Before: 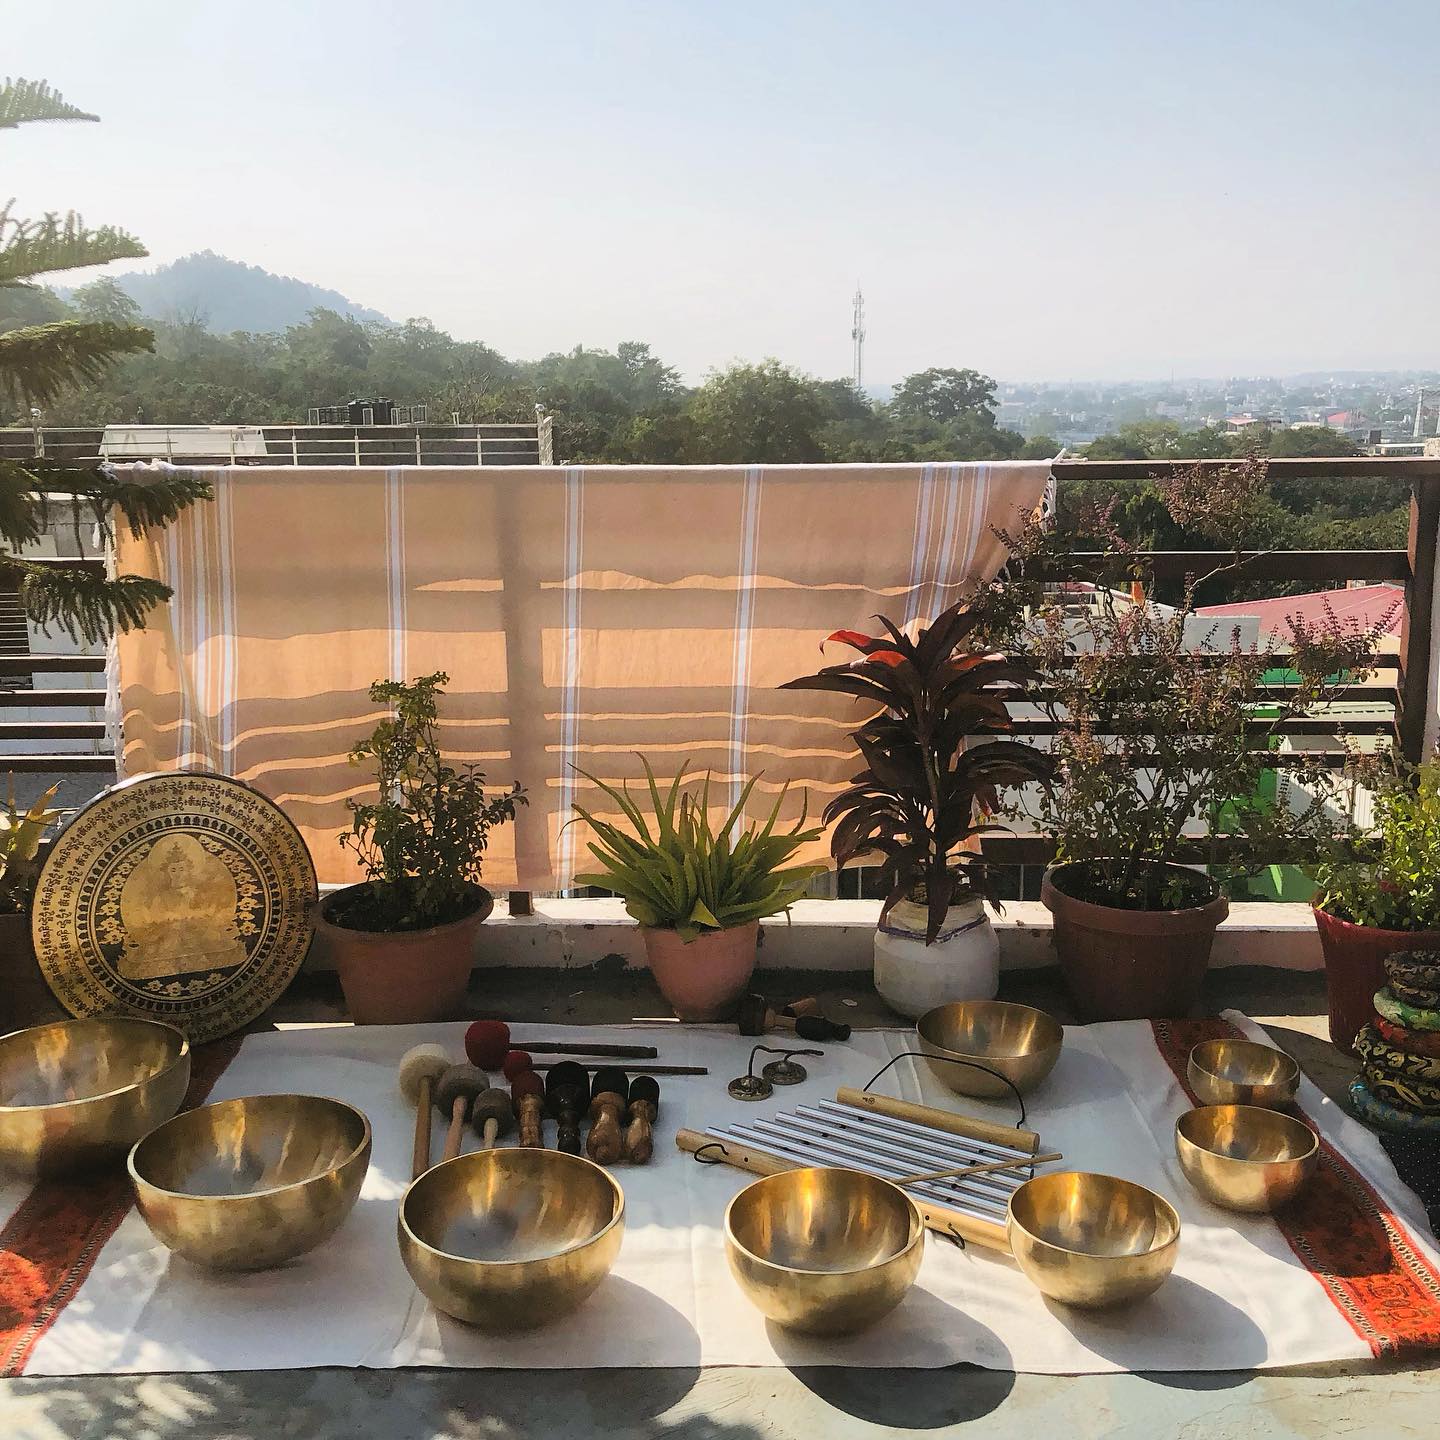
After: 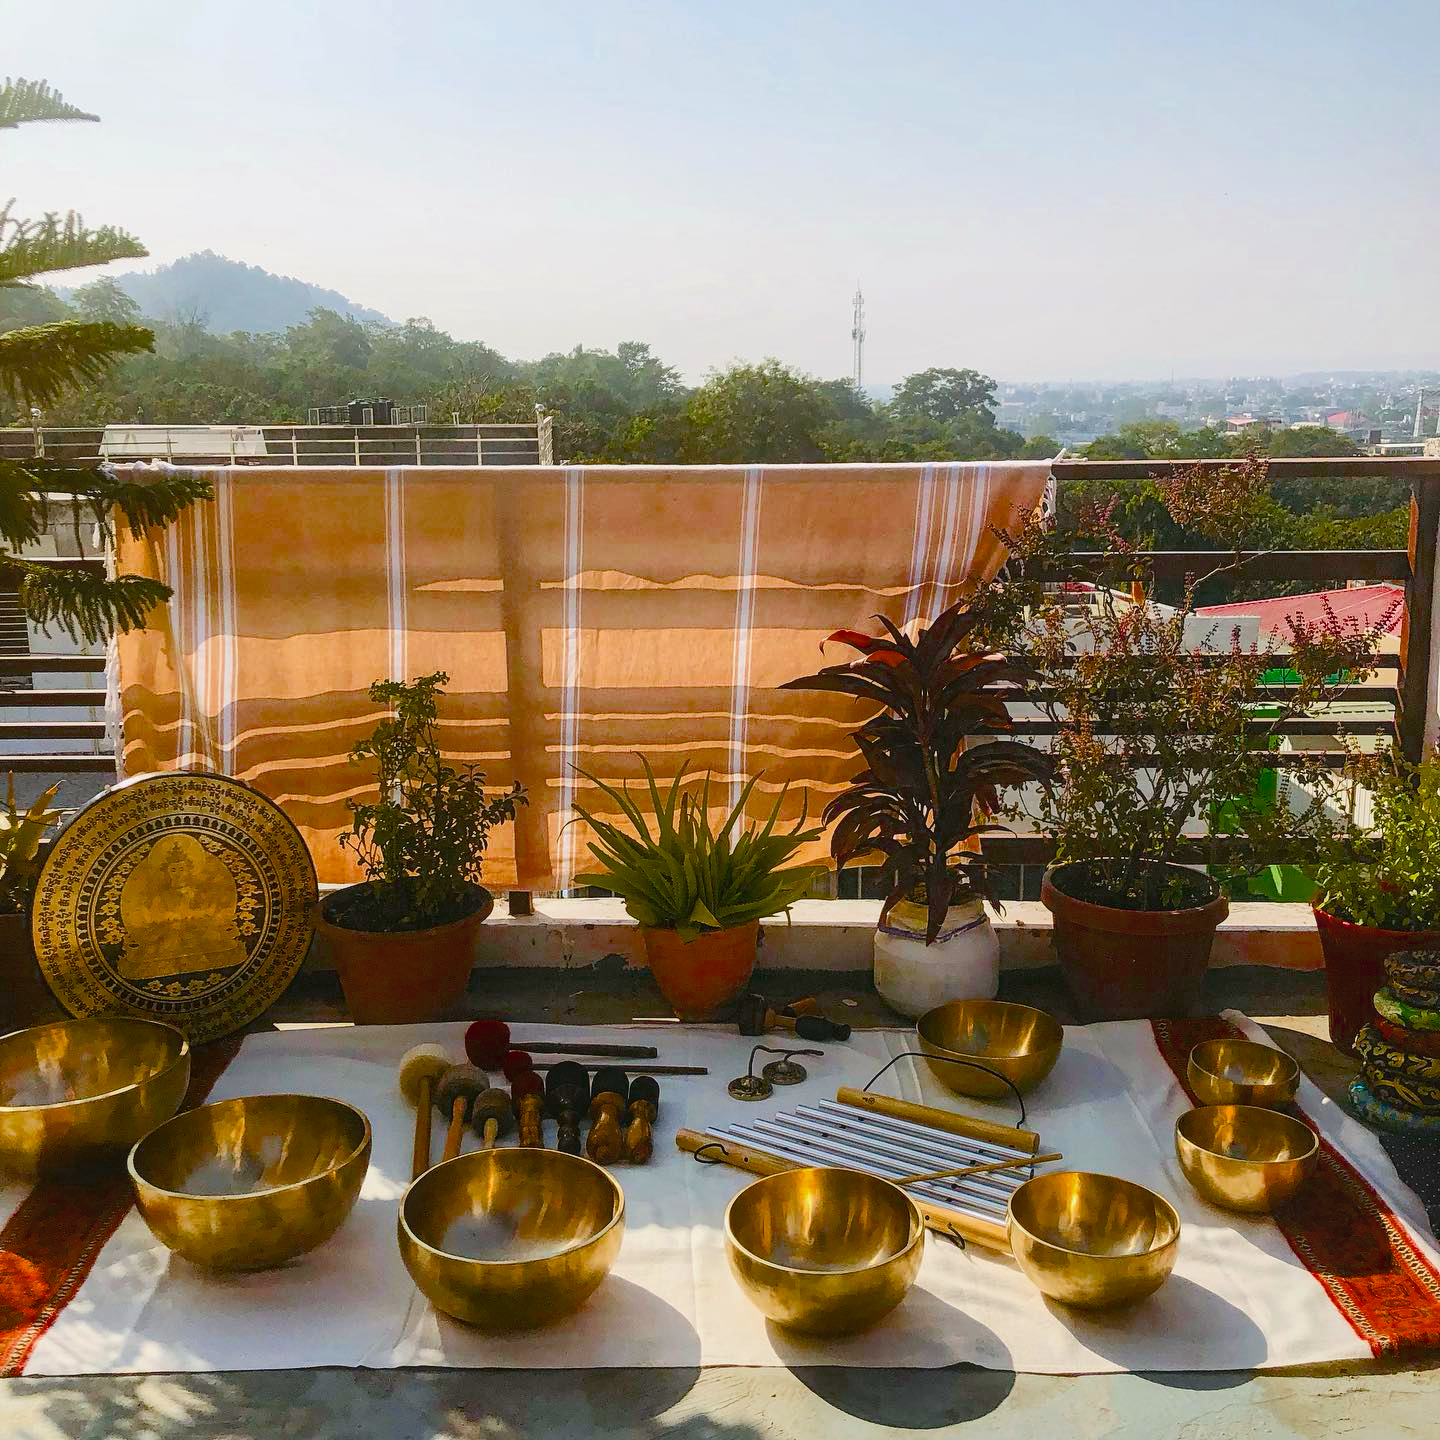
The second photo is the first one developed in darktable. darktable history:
local contrast: detail 109%
color balance rgb: perceptual saturation grading › global saturation 56.201%, perceptual saturation grading › highlights -50.58%, perceptual saturation grading › mid-tones 39.806%, perceptual saturation grading › shadows 31.182%, perceptual brilliance grading › global brilliance 2.901%, perceptual brilliance grading › highlights -2.844%, perceptual brilliance grading › shadows 3.746%, global vibrance 16.75%, saturation formula JzAzBz (2021)
